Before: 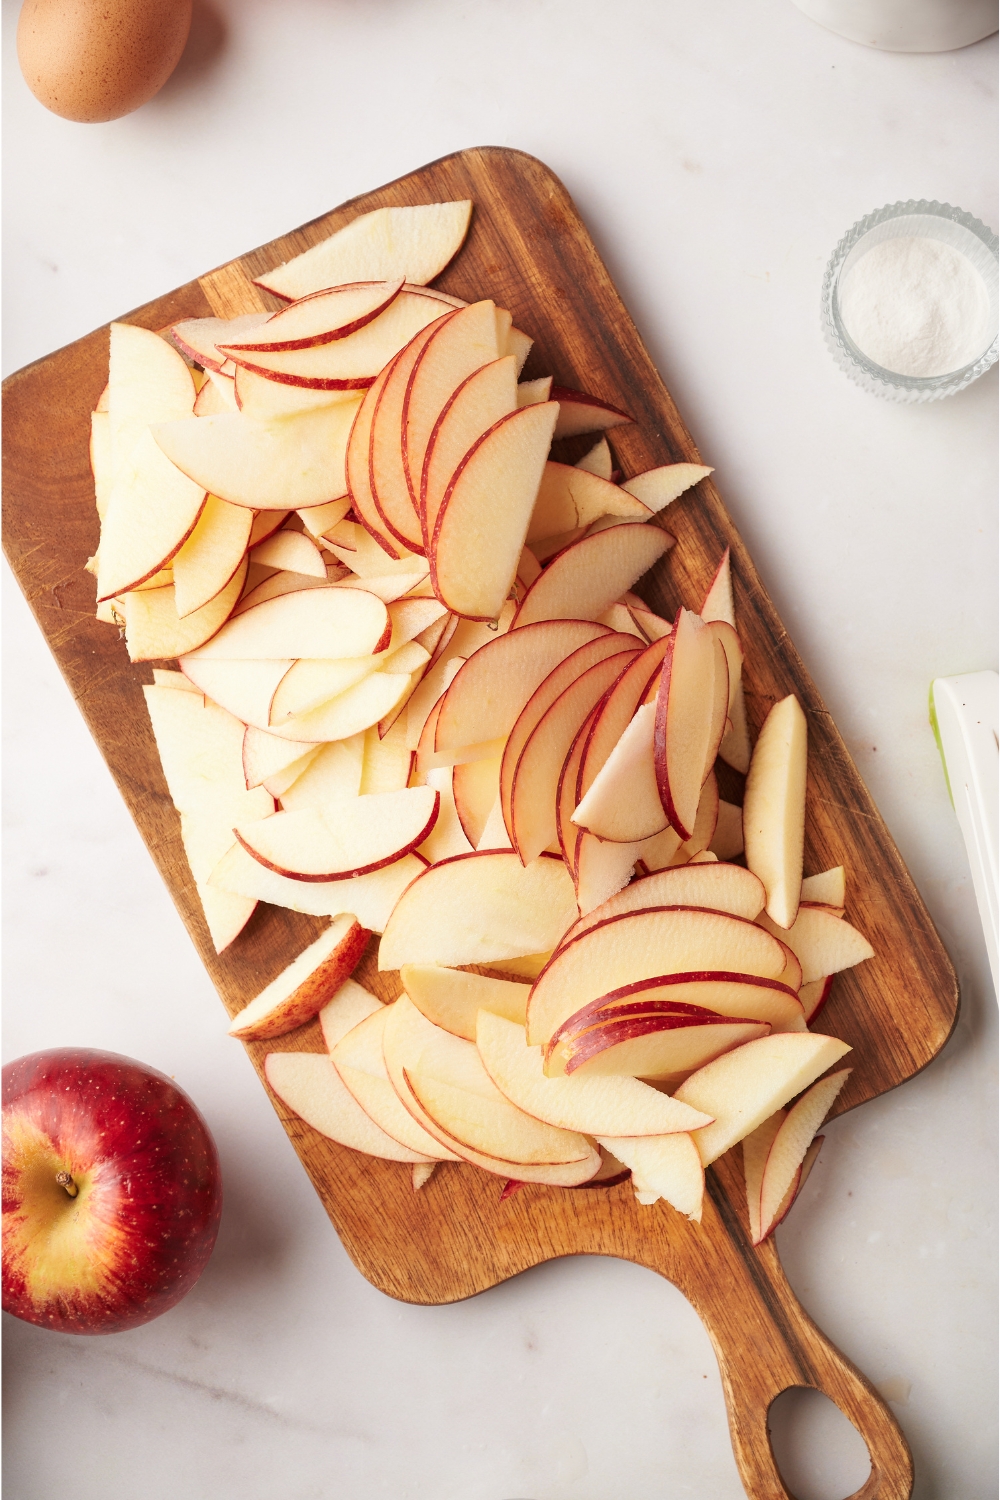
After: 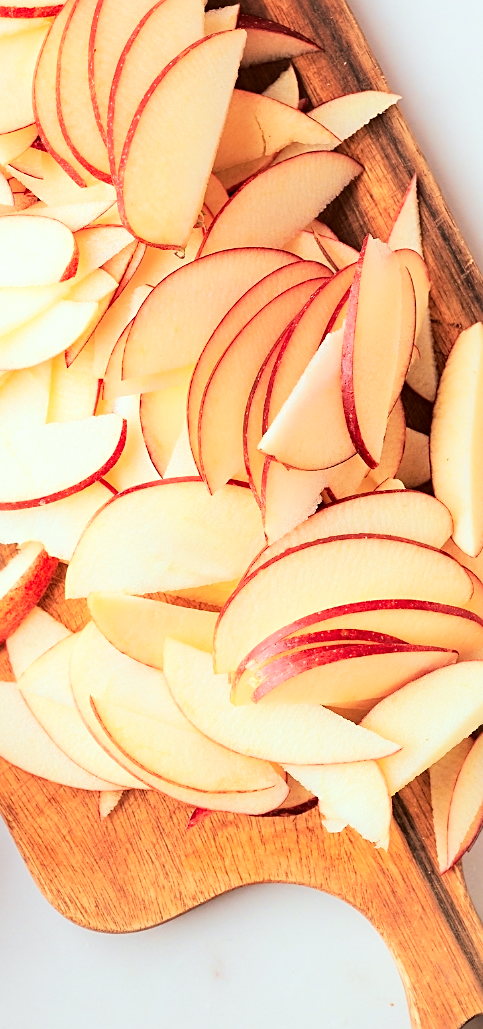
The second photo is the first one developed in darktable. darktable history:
tone equalizer: -7 EV 0.164 EV, -6 EV 0.568 EV, -5 EV 1.19 EV, -4 EV 1.34 EV, -3 EV 1.17 EV, -2 EV 0.6 EV, -1 EV 0.151 EV, edges refinement/feathering 500, mask exposure compensation -1.57 EV, preserve details no
sharpen: on, module defaults
color correction: highlights a* -4.87, highlights b* -4.26, shadows a* 3.82, shadows b* 4.24
crop: left 31.324%, top 24.826%, right 20.28%, bottom 6.52%
